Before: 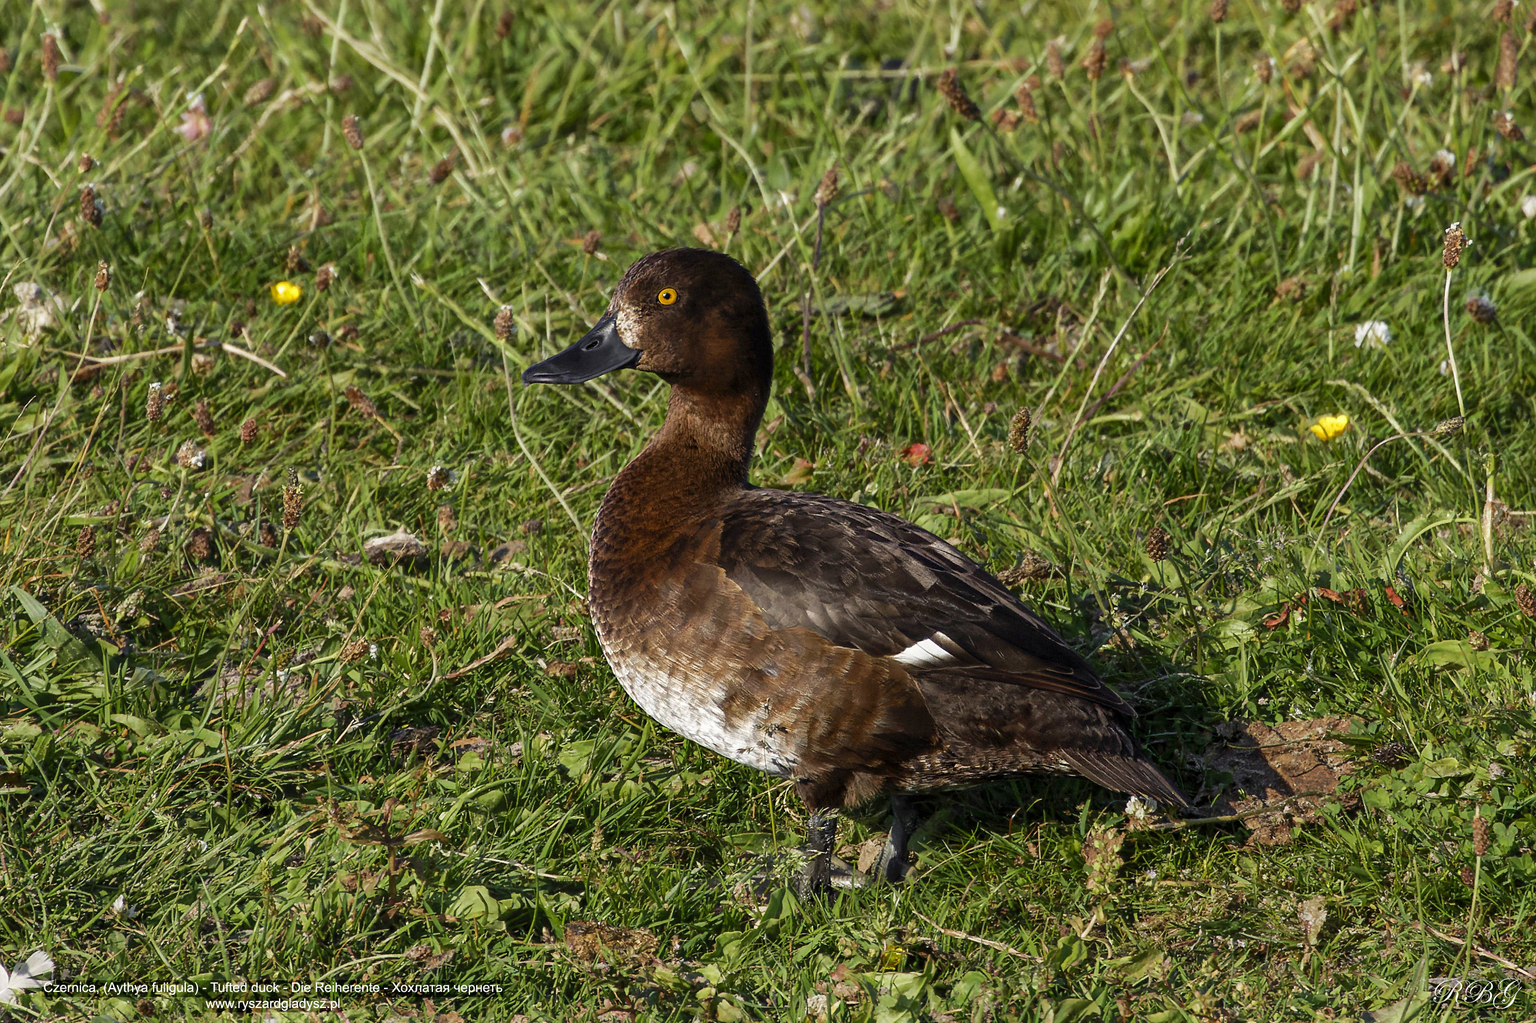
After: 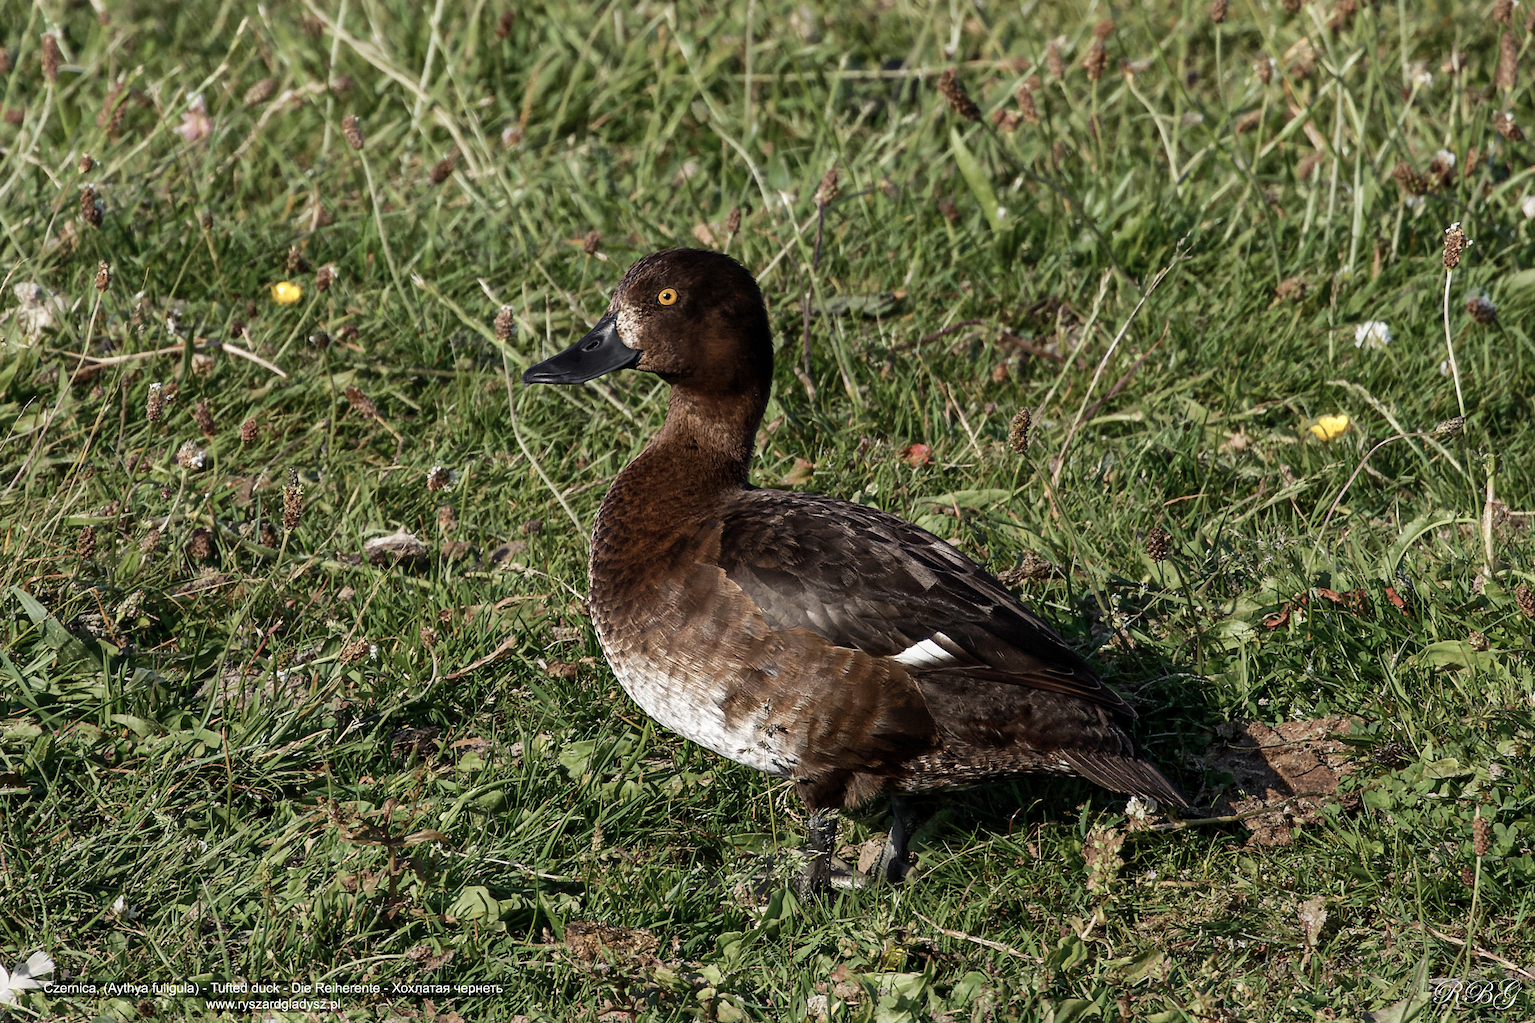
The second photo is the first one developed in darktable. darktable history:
contrast brightness saturation: contrast 0.105, saturation -0.366
